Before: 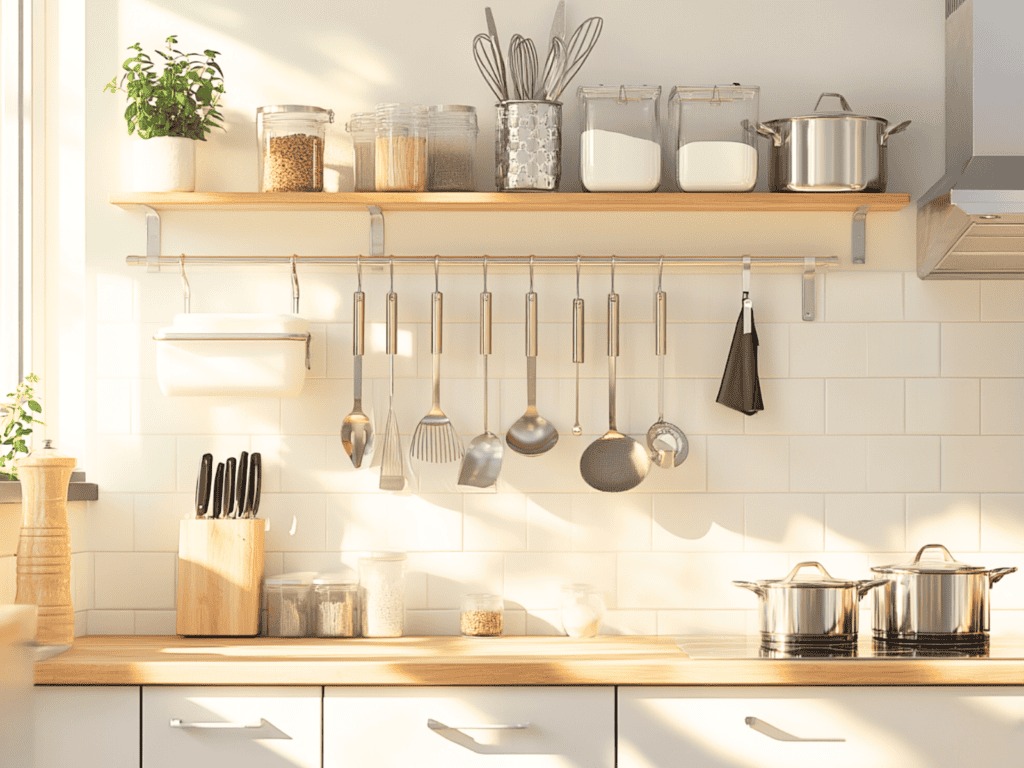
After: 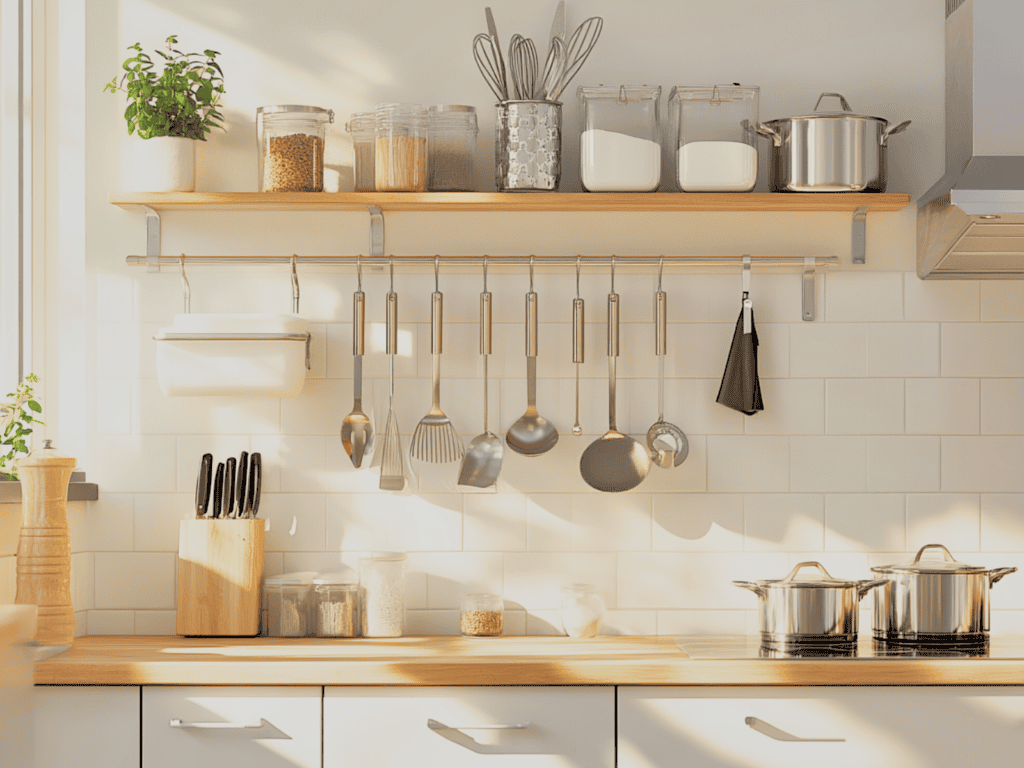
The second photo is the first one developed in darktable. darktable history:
filmic rgb: black relative exposure -5 EV, white relative exposure 3.51 EV, hardness 3.19, contrast 1.183, highlights saturation mix -30.29%
shadows and highlights: on, module defaults
